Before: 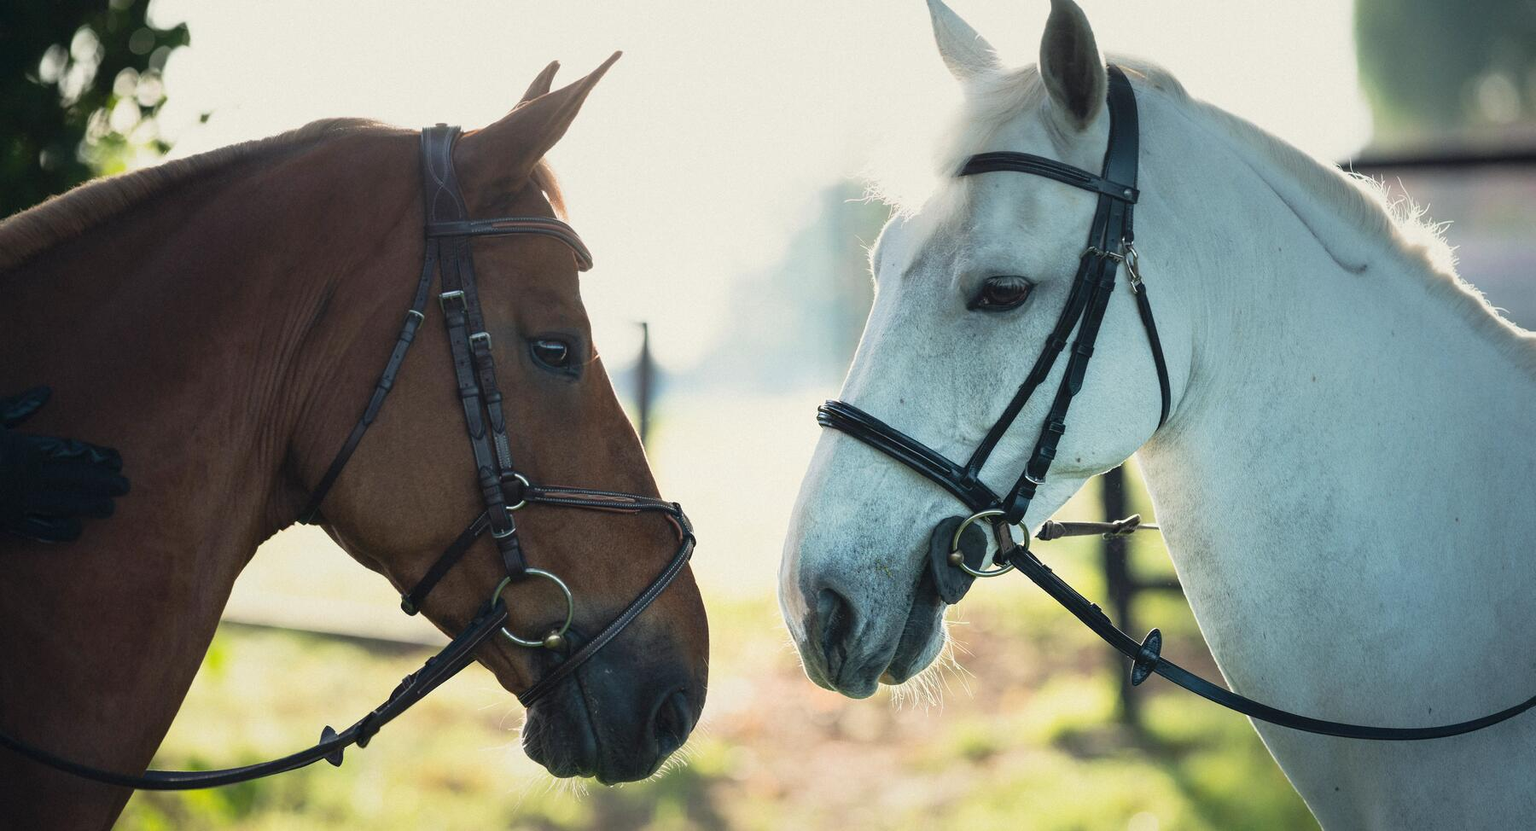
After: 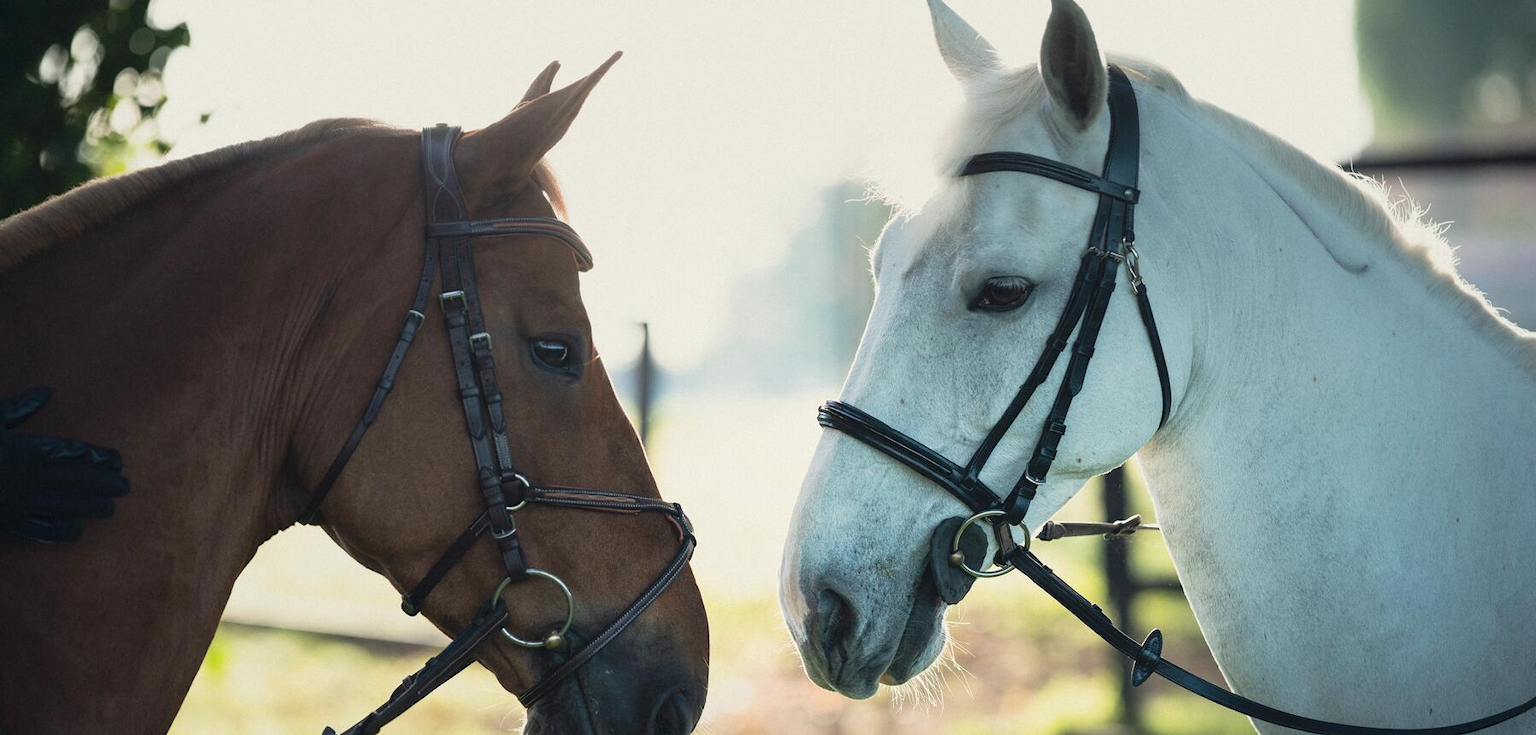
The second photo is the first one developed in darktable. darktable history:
color zones: curves: ch1 [(0, 0.469) (0.001, 0.469) (0.12, 0.446) (0.248, 0.469) (0.5, 0.5) (0.748, 0.5) (0.999, 0.469) (1, 0.469)]
white balance: red 1, blue 1
crop and rotate: top 0%, bottom 11.49%
